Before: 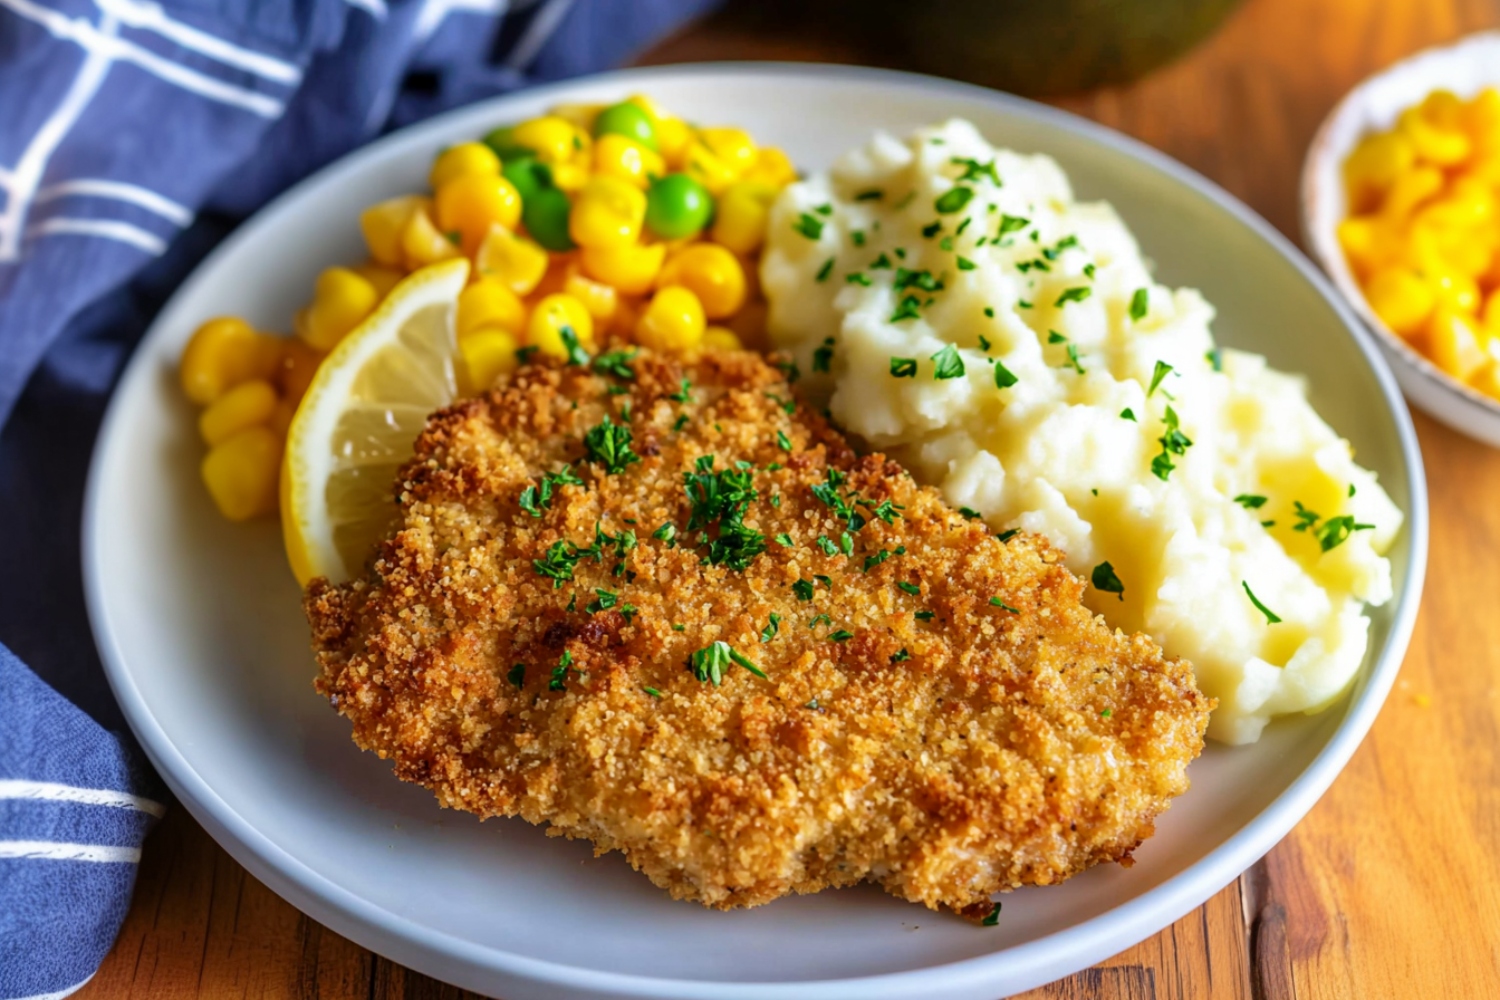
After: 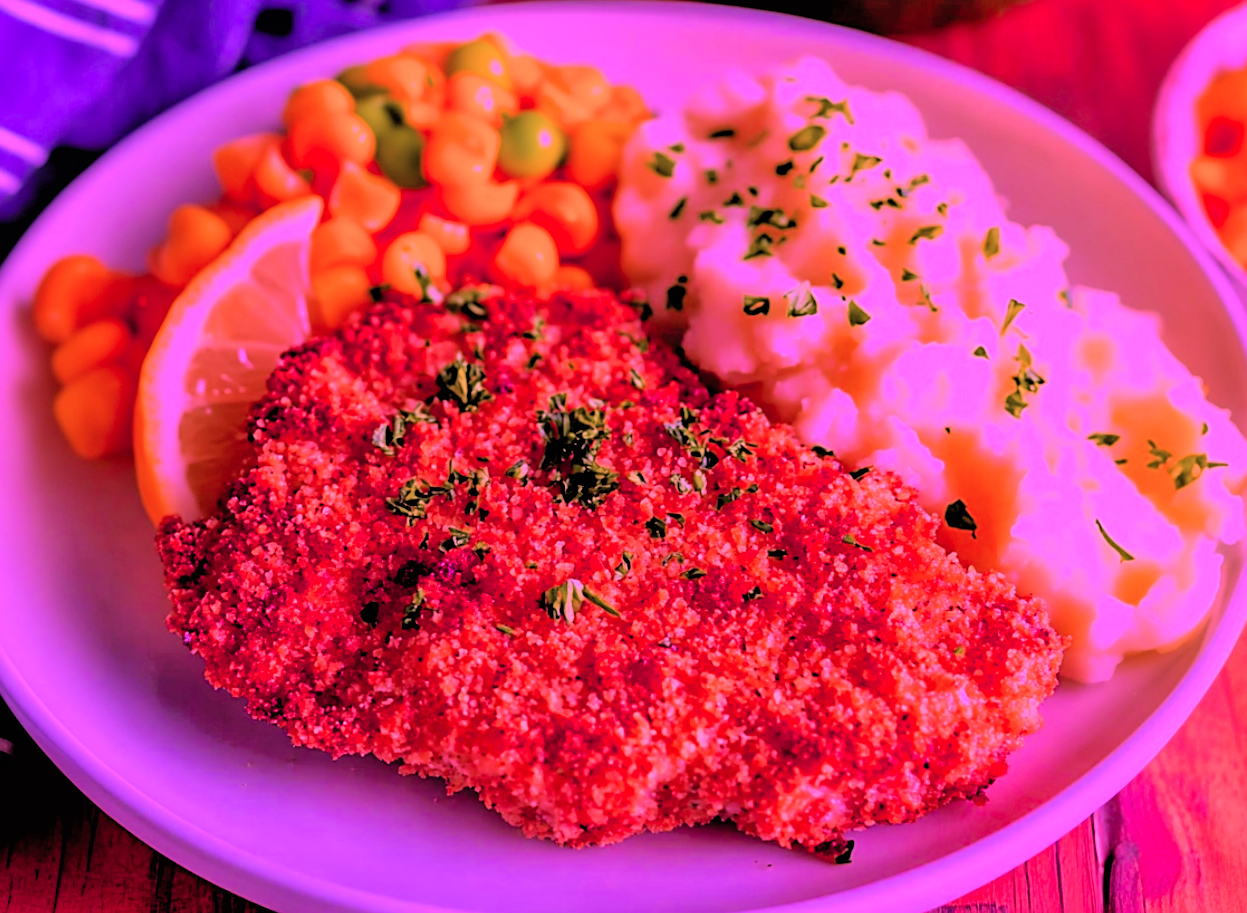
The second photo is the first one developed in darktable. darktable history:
sharpen: on, module defaults
crop: left 9.817%, top 6.248%, right 7.026%, bottom 2.358%
filmic rgb: black relative exposure -2.85 EV, white relative exposure 4.56 EV, hardness 1.77, contrast 1.251, color science v6 (2022)
contrast brightness saturation: contrast 0.07, brightness 0.08, saturation 0.182
color calibration: illuminant custom, x 0.262, y 0.521, temperature 7011.17 K, saturation algorithm version 1 (2020)
color balance rgb: linear chroma grading › mid-tones 7.337%, perceptual saturation grading › global saturation 19.314%
tone equalizer: -8 EV 0.289 EV, -7 EV 0.432 EV, -6 EV 0.422 EV, -5 EV 0.278 EV, -3 EV -0.262 EV, -2 EV -0.401 EV, -1 EV -0.441 EV, +0 EV -0.278 EV, smoothing diameter 2.2%, edges refinement/feathering 21.4, mask exposure compensation -1.57 EV, filter diffusion 5
